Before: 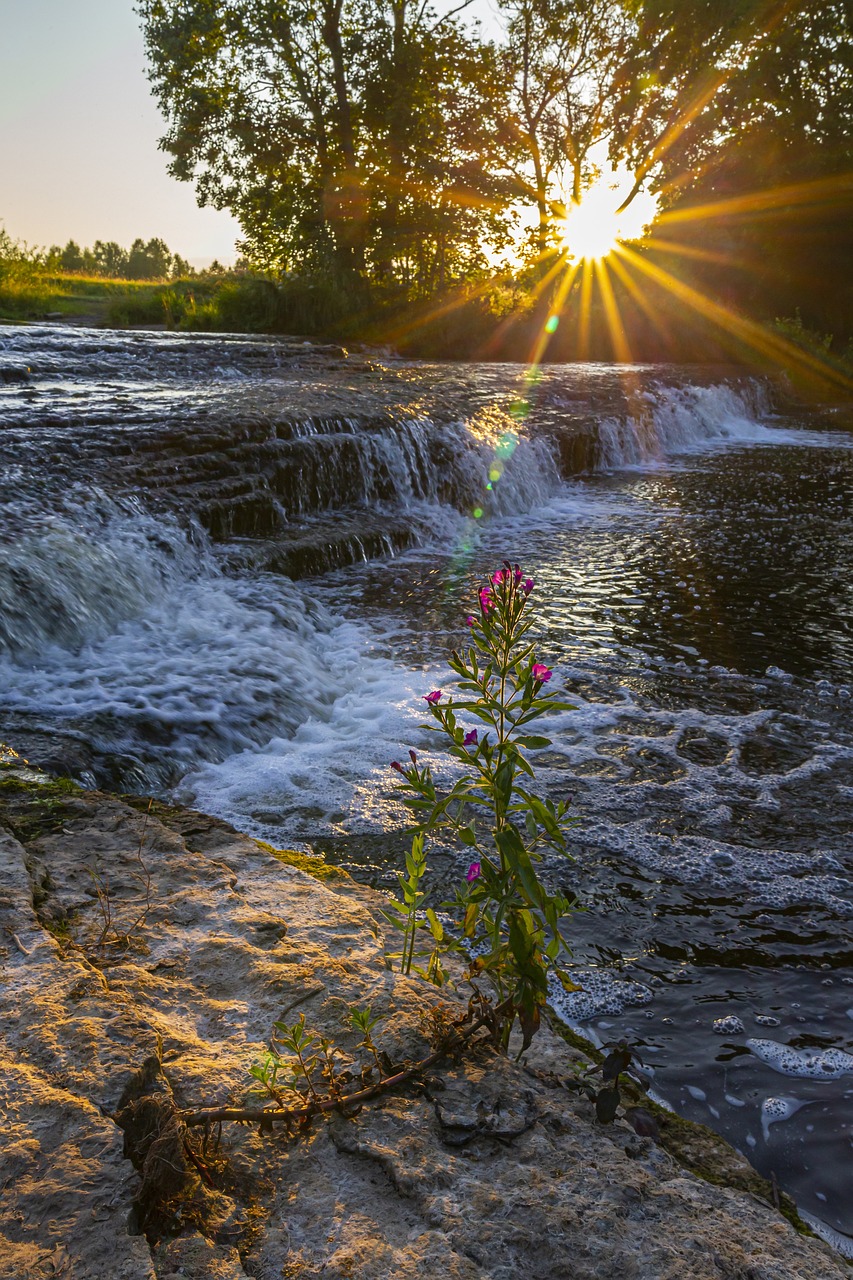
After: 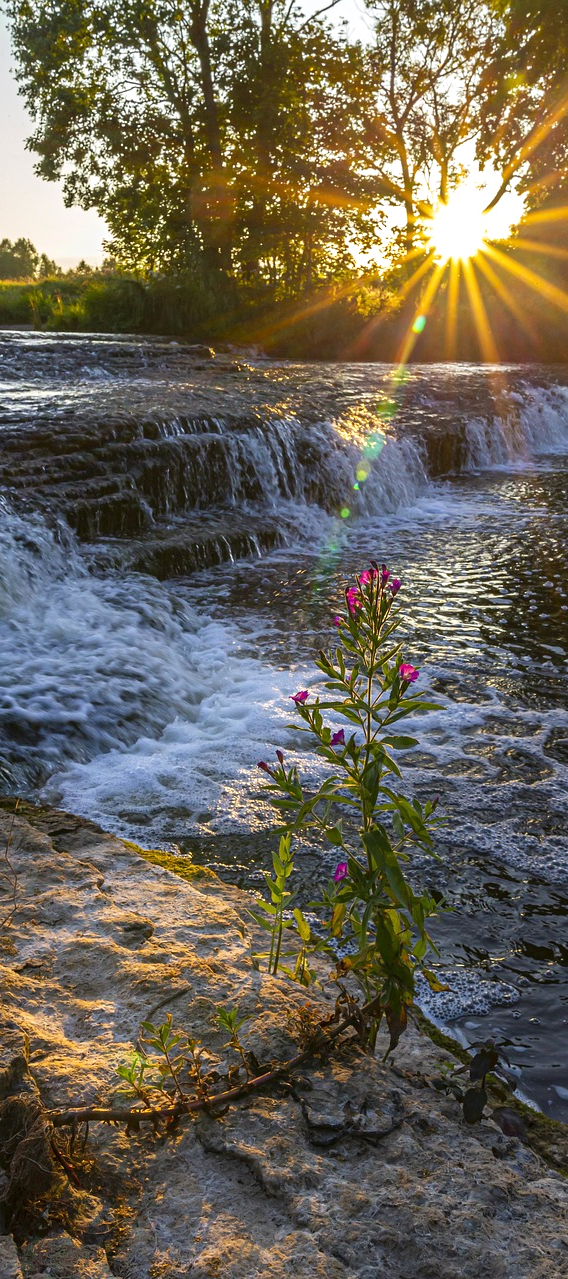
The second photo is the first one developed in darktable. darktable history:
crop and rotate: left 15.637%, right 17.759%
exposure: exposure 0.208 EV, compensate exposure bias true, compensate highlight preservation false
